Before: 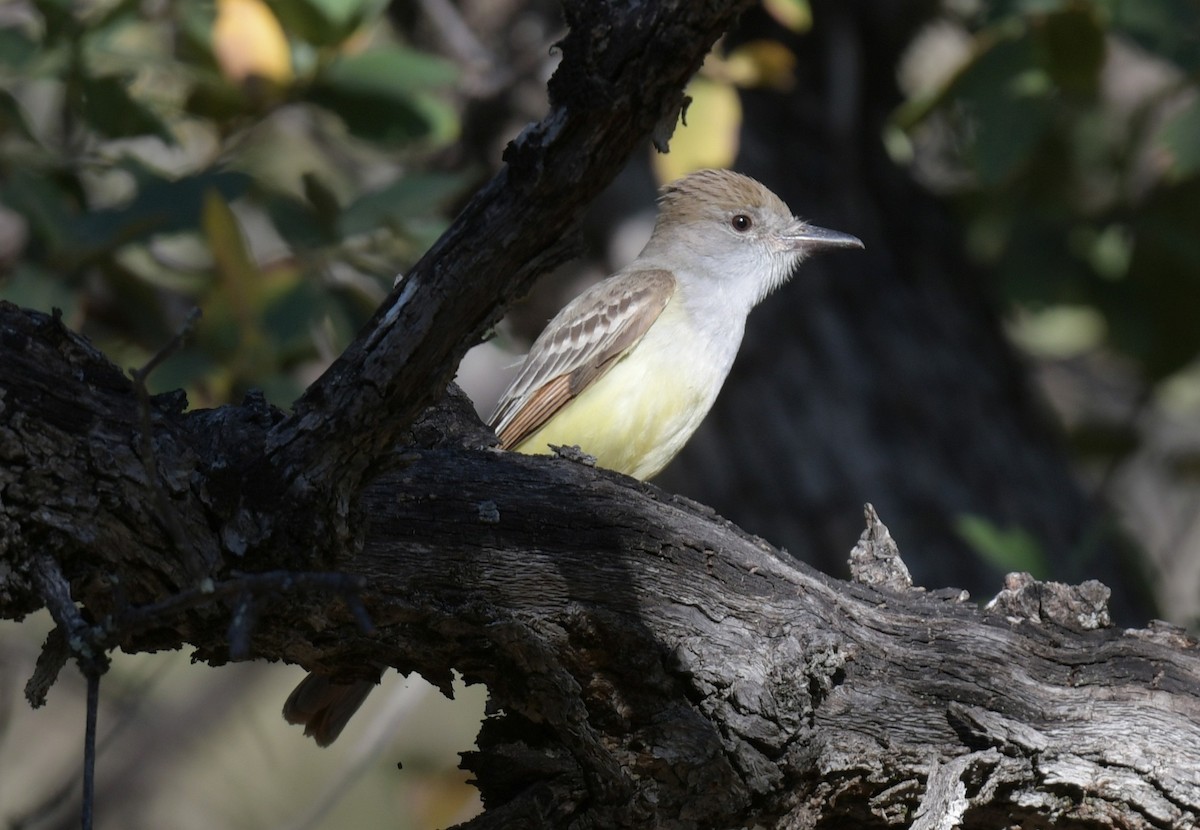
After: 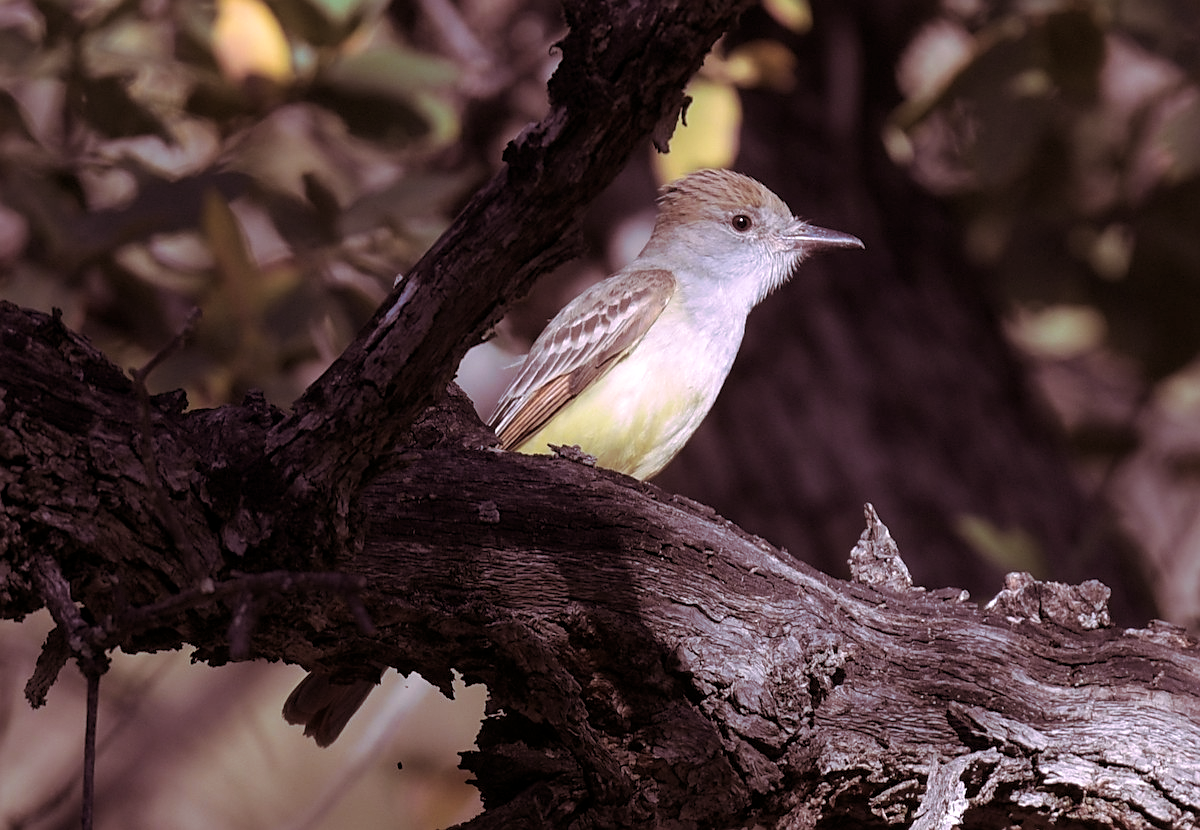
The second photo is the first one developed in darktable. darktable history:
white balance: red 1.05, blue 1.072
local contrast: highlights 100%, shadows 100%, detail 120%, midtone range 0.2
split-toning: highlights › hue 298.8°, highlights › saturation 0.73, compress 41.76%
velvia: strength 17%
sharpen: amount 0.478
